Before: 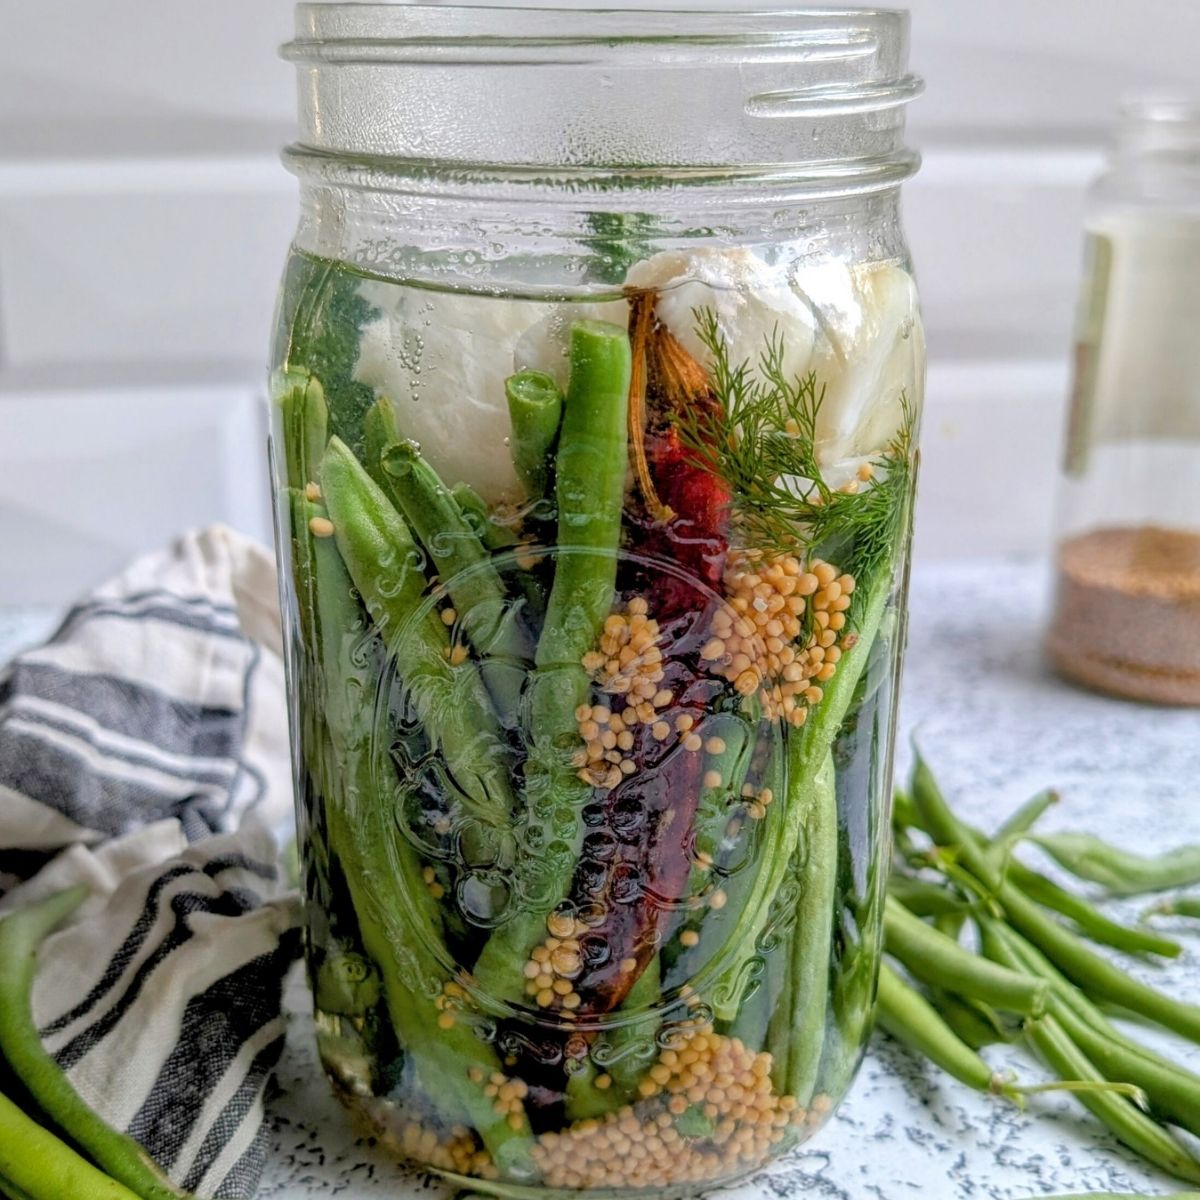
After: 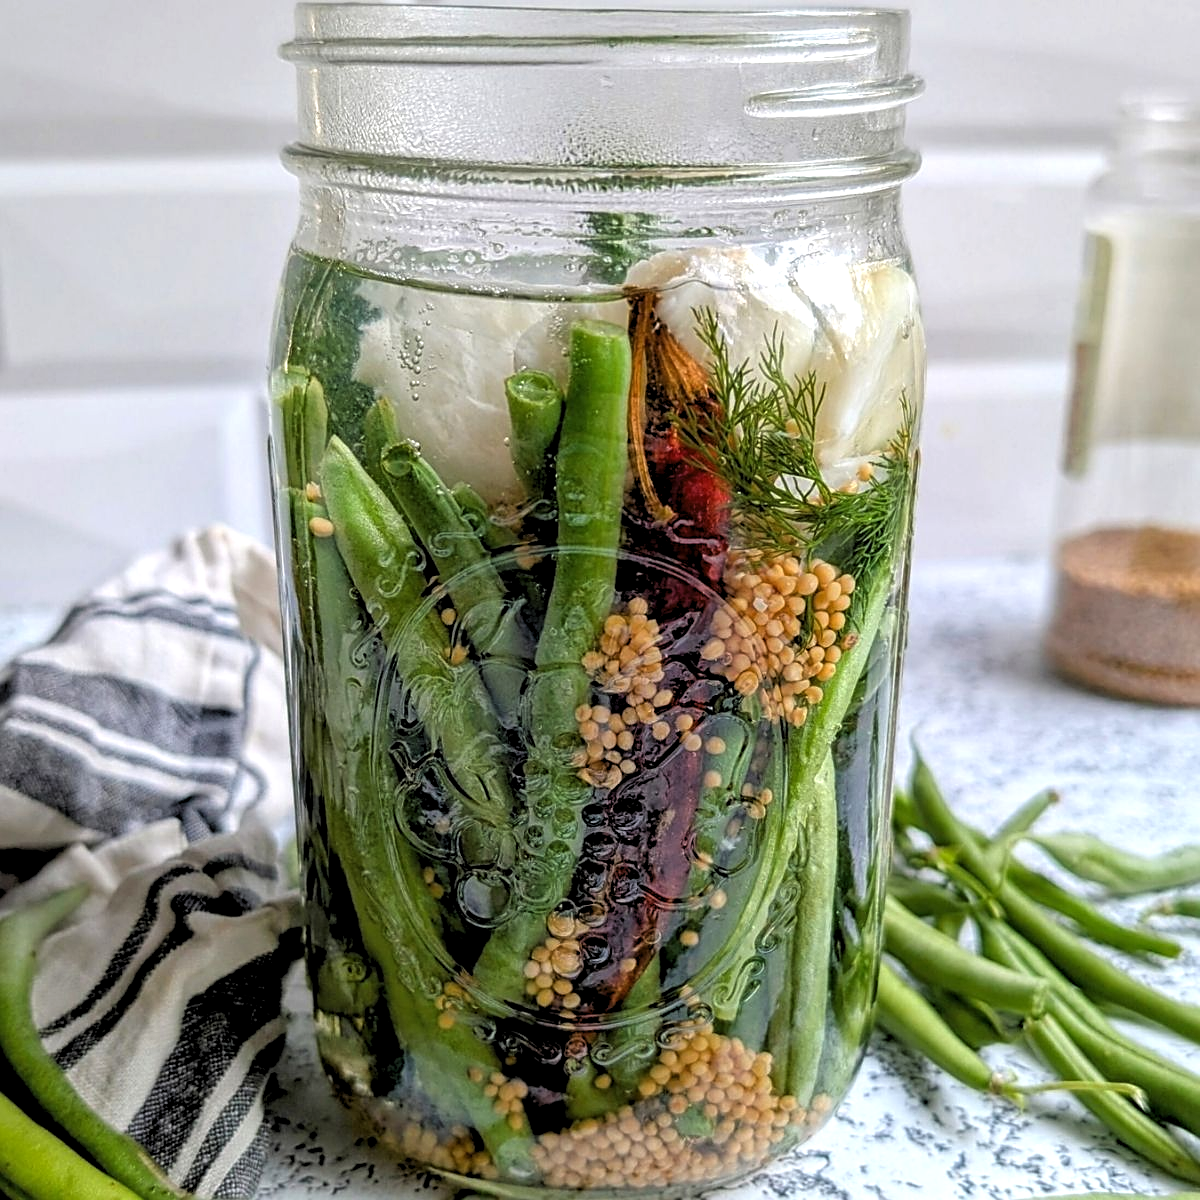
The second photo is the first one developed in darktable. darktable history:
levels: levels [0.062, 0.494, 0.925]
sharpen: on, module defaults
